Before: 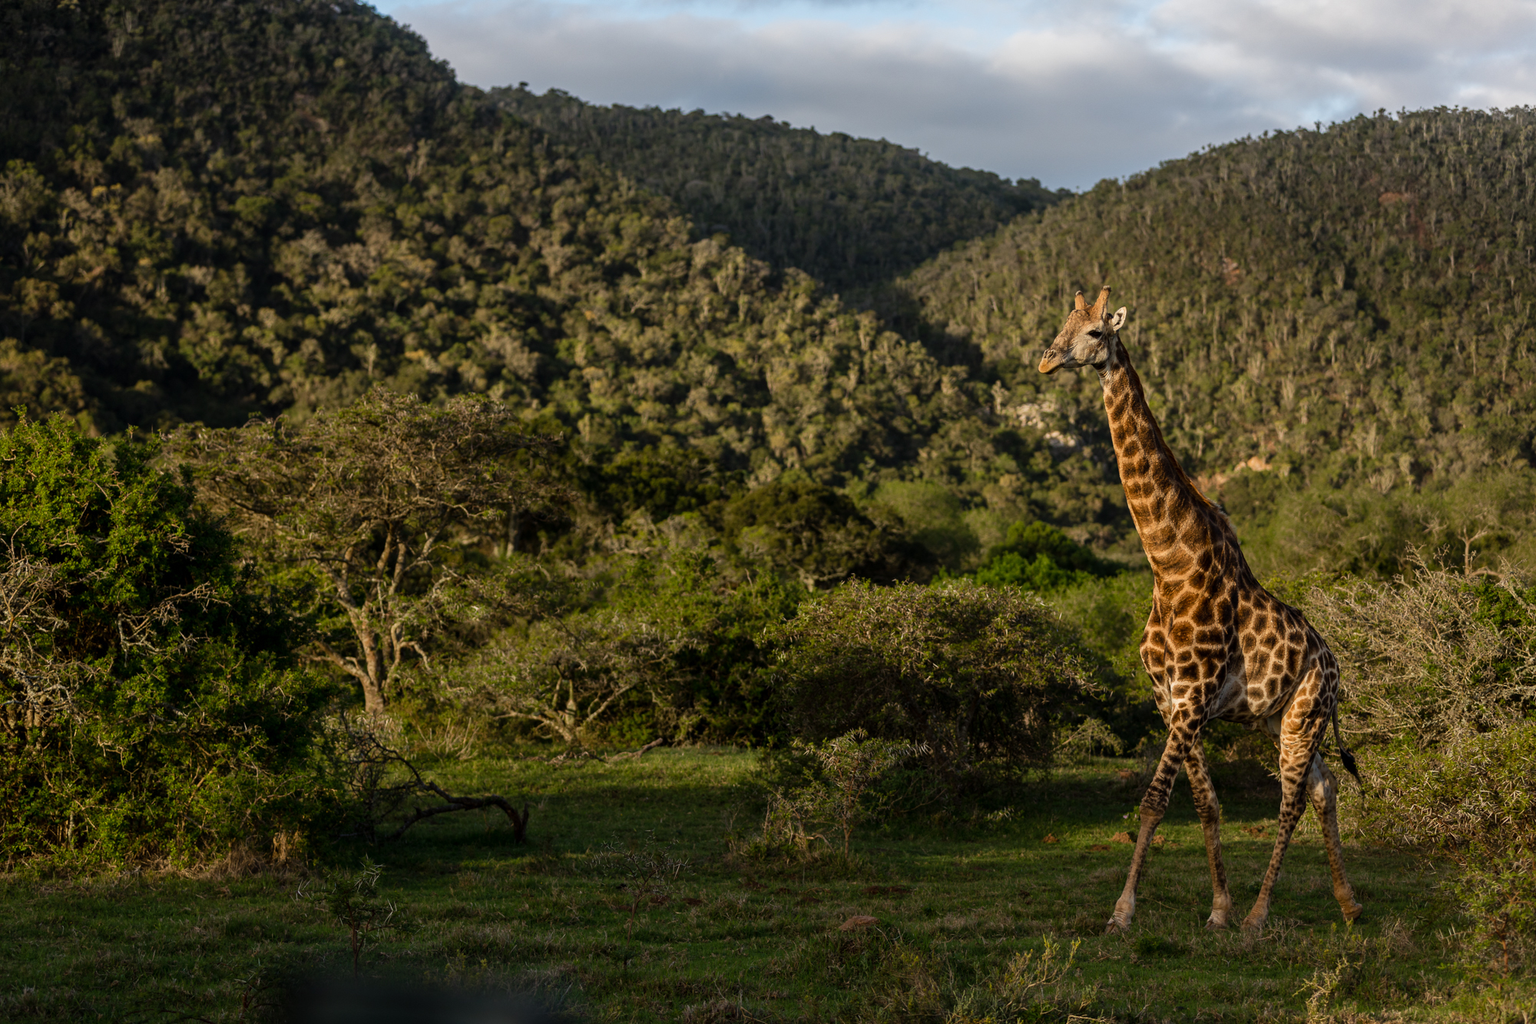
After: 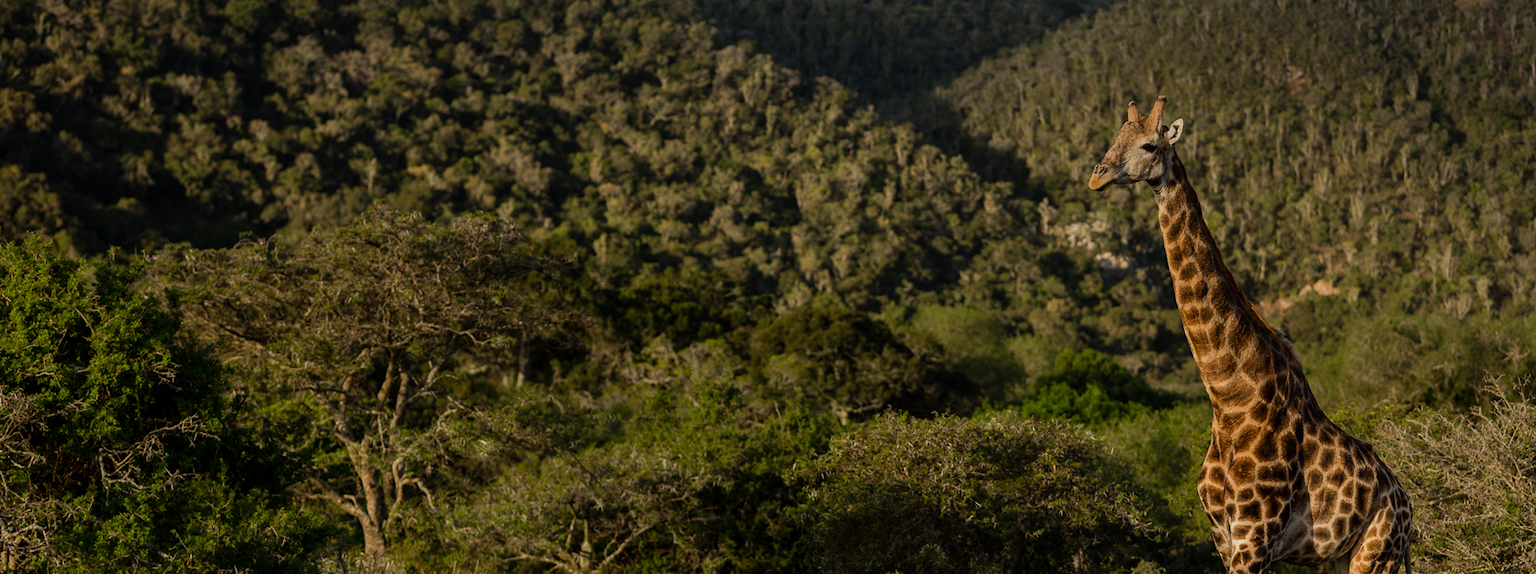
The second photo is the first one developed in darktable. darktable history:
graduated density: rotation 5.63°, offset 76.9
crop: left 1.744%, top 19.225%, right 5.069%, bottom 28.357%
